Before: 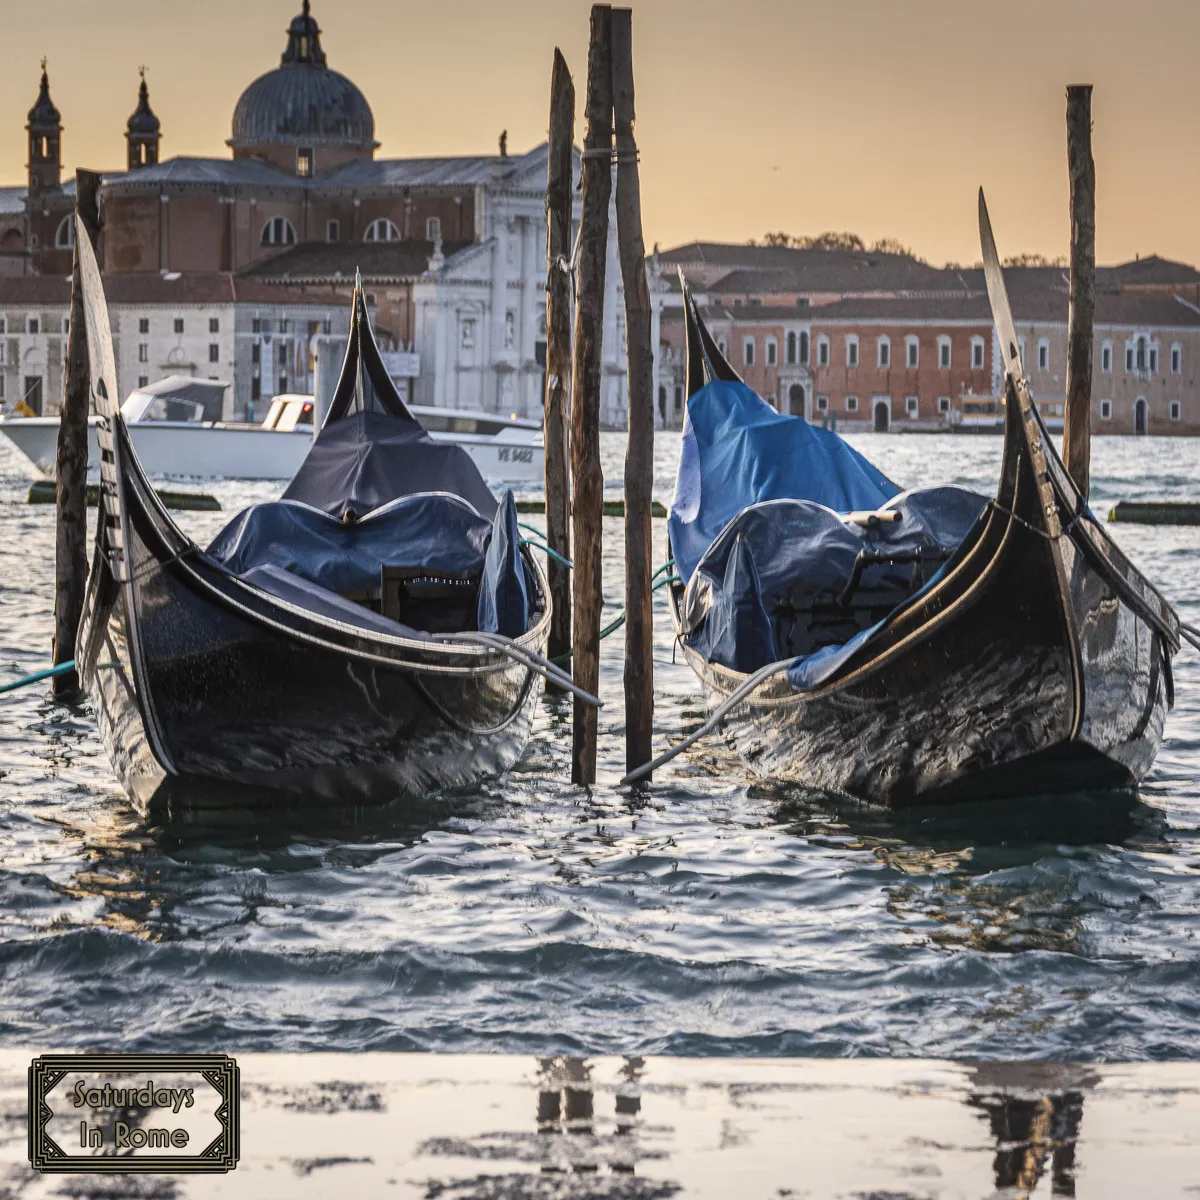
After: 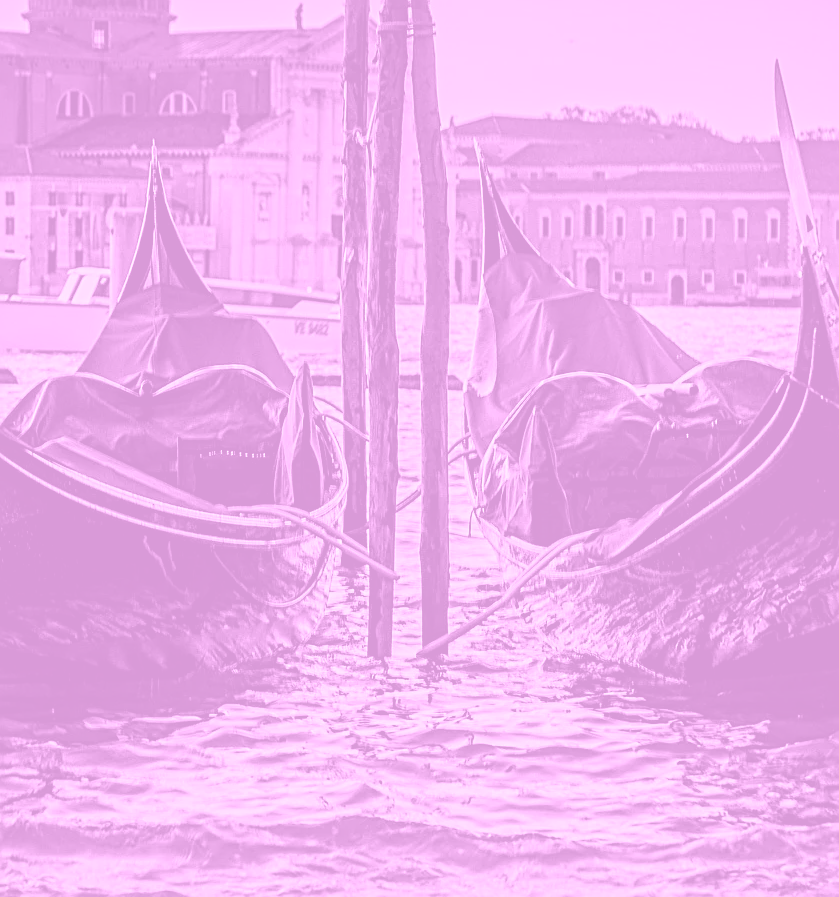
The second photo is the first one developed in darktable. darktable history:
rgb curve: curves: ch0 [(0.123, 0.061) (0.995, 0.887)]; ch1 [(0.06, 0.116) (1, 0.906)]; ch2 [(0, 0) (0.824, 0.69) (1, 1)], mode RGB, independent channels, compensate middle gray true
sharpen: on, module defaults
colorize: hue 331.2°, saturation 75%, source mix 30.28%, lightness 70.52%, version 1
crop and rotate: left 17.046%, top 10.659%, right 12.989%, bottom 14.553%
color balance rgb: perceptual saturation grading › global saturation 30%, global vibrance 20%
contrast equalizer: y [[0.5, 0.501, 0.525, 0.597, 0.58, 0.514], [0.5 ×6], [0.5 ×6], [0 ×6], [0 ×6]]
